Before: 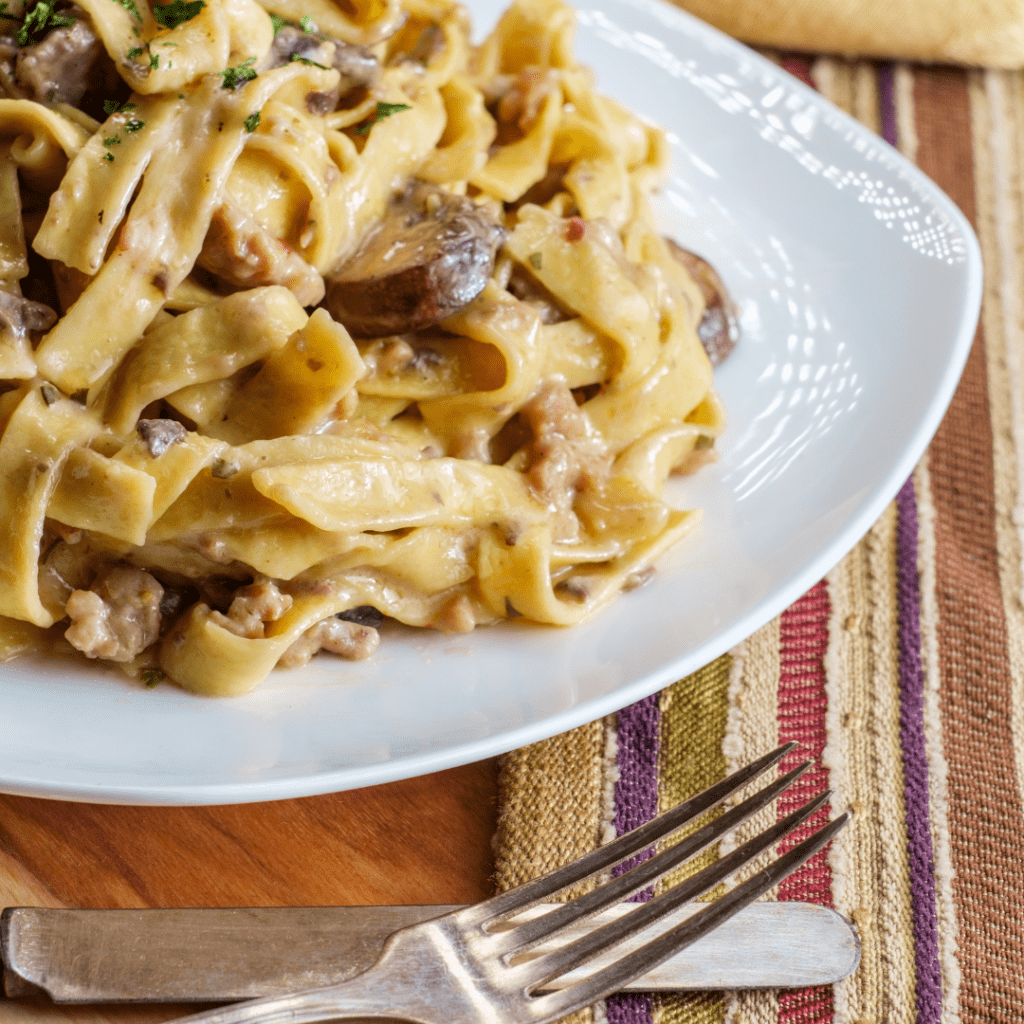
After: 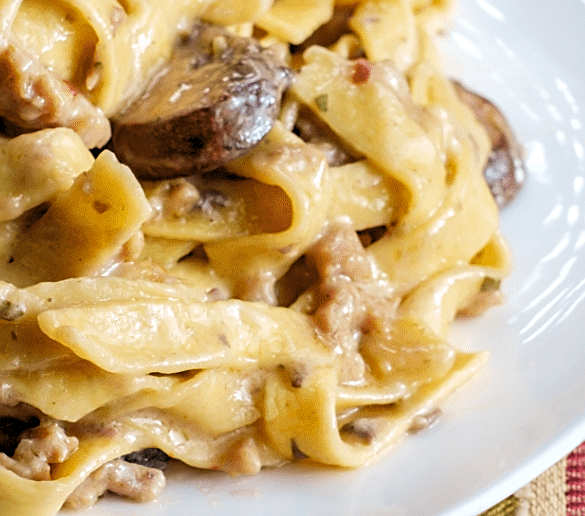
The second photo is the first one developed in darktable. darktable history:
sharpen: on, module defaults
levels: levels [0.073, 0.497, 0.972]
crop: left 20.932%, top 15.471%, right 21.848%, bottom 34.081%
